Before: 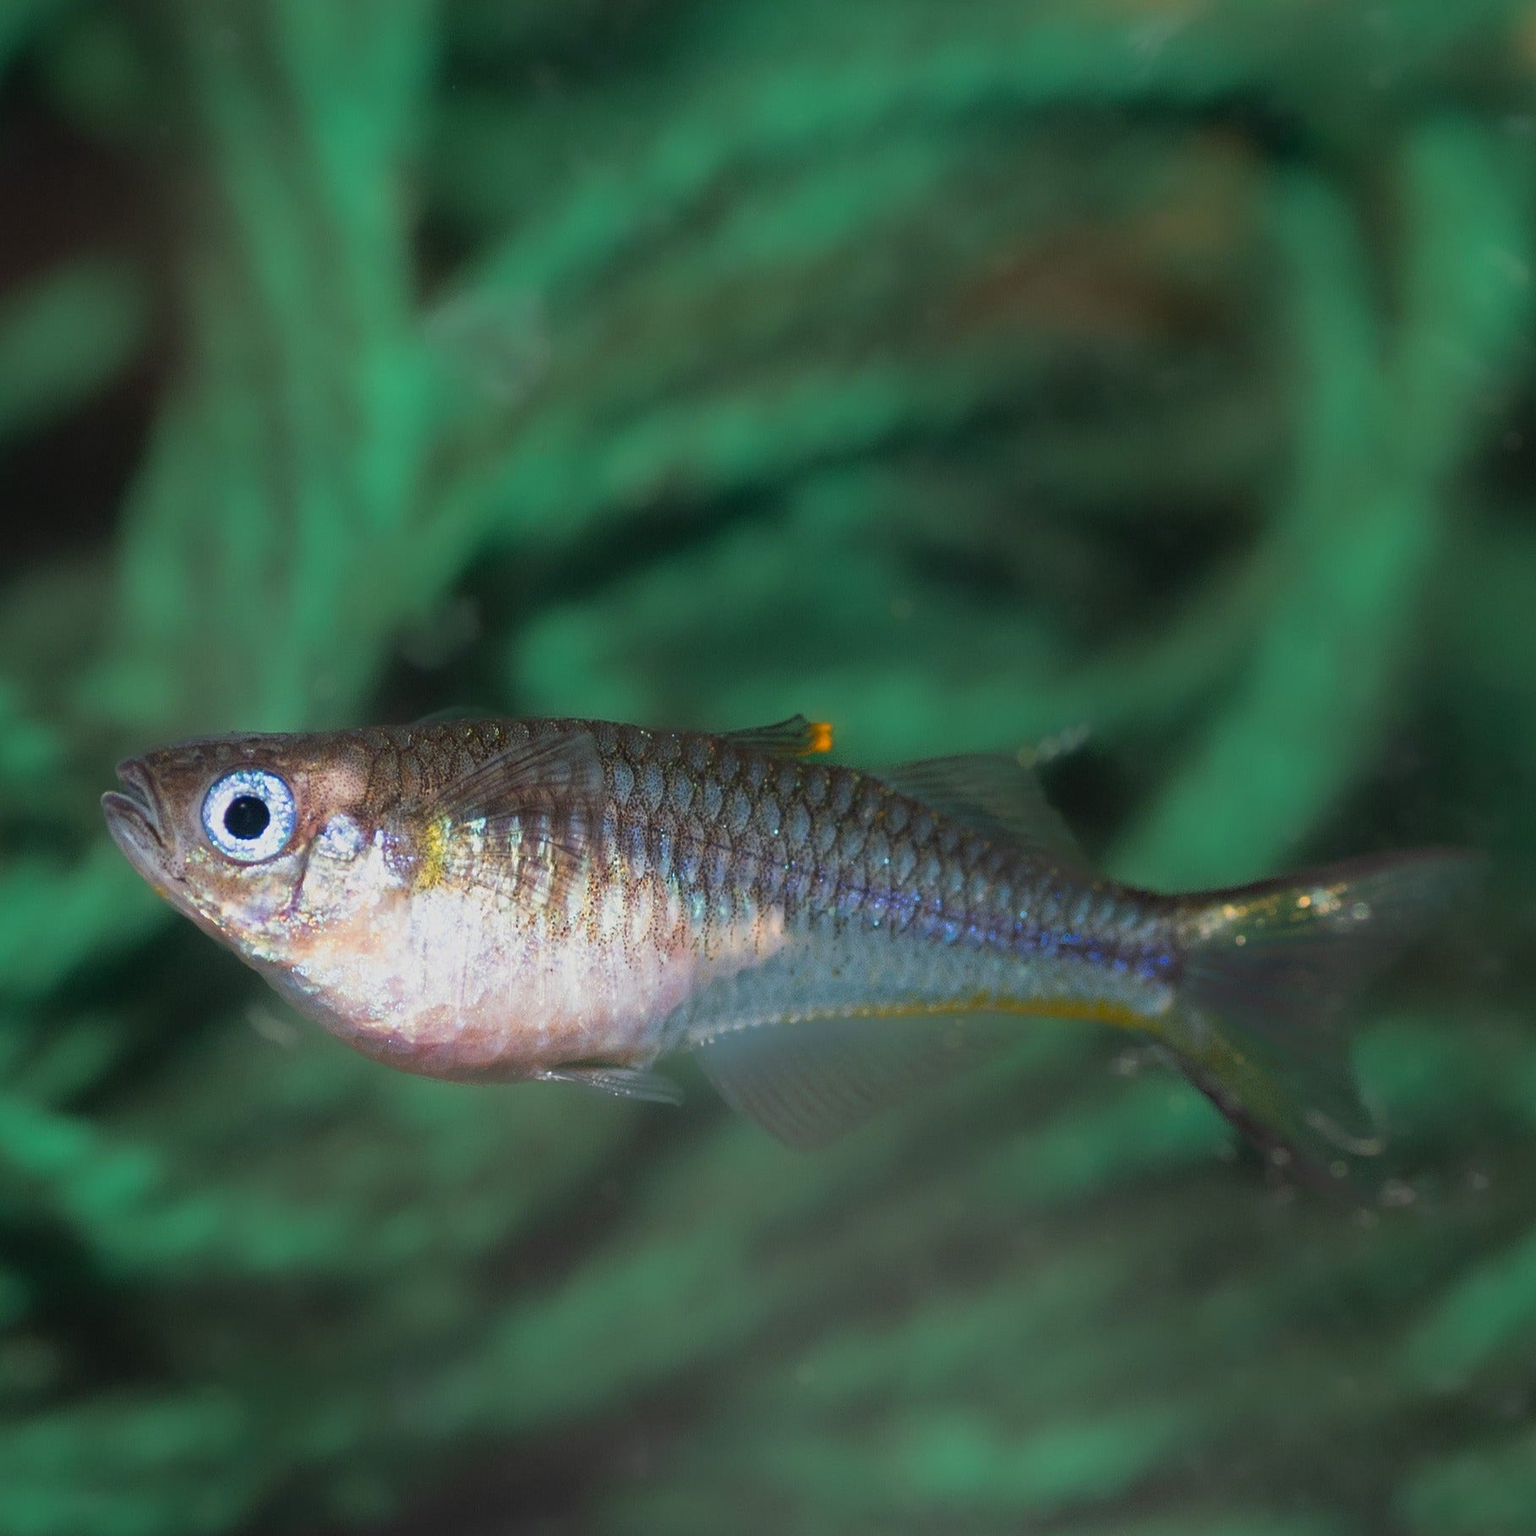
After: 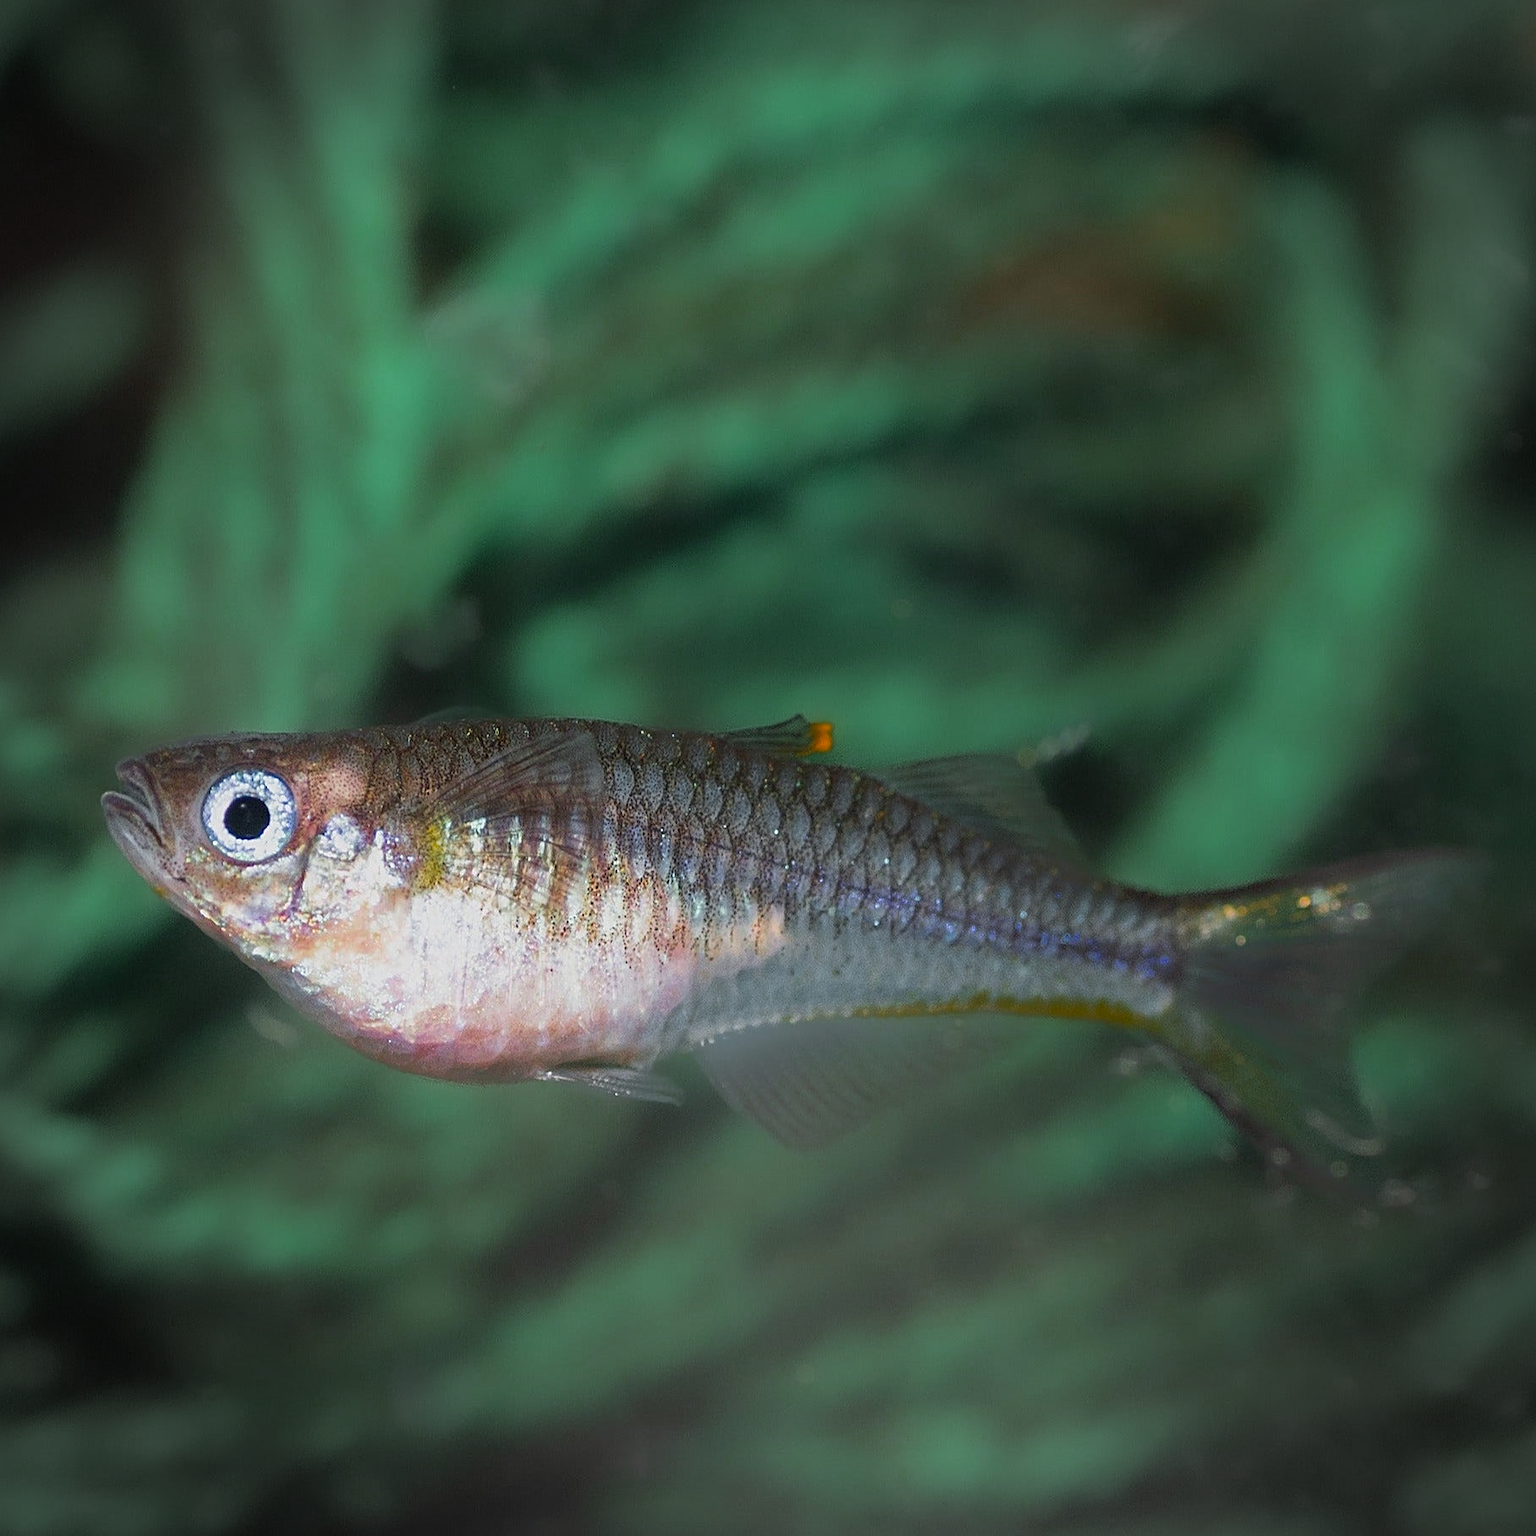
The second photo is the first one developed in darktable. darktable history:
vignetting: fall-off start 88.03%, fall-off radius 24.9%
color zones: curves: ch0 [(0, 0.48) (0.209, 0.398) (0.305, 0.332) (0.429, 0.493) (0.571, 0.5) (0.714, 0.5) (0.857, 0.5) (1, 0.48)]; ch1 [(0, 0.633) (0.143, 0.586) (0.286, 0.489) (0.429, 0.448) (0.571, 0.31) (0.714, 0.335) (0.857, 0.492) (1, 0.633)]; ch2 [(0, 0.448) (0.143, 0.498) (0.286, 0.5) (0.429, 0.5) (0.571, 0.5) (0.714, 0.5) (0.857, 0.5) (1, 0.448)]
sharpen: on, module defaults
rotate and perspective: crop left 0, crop top 0
